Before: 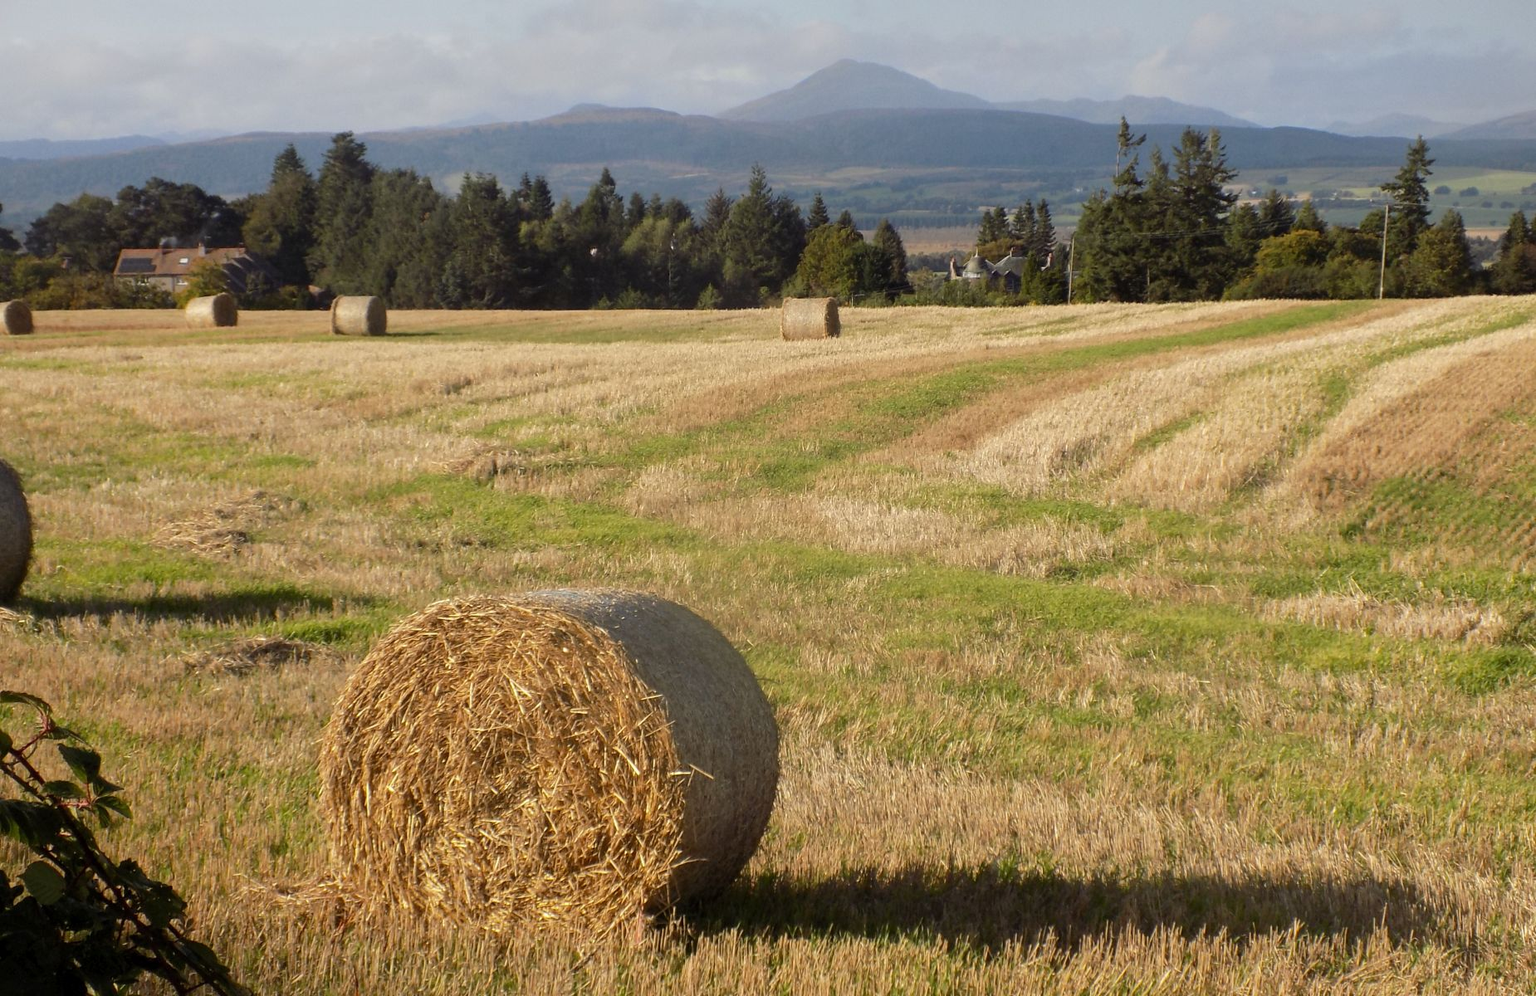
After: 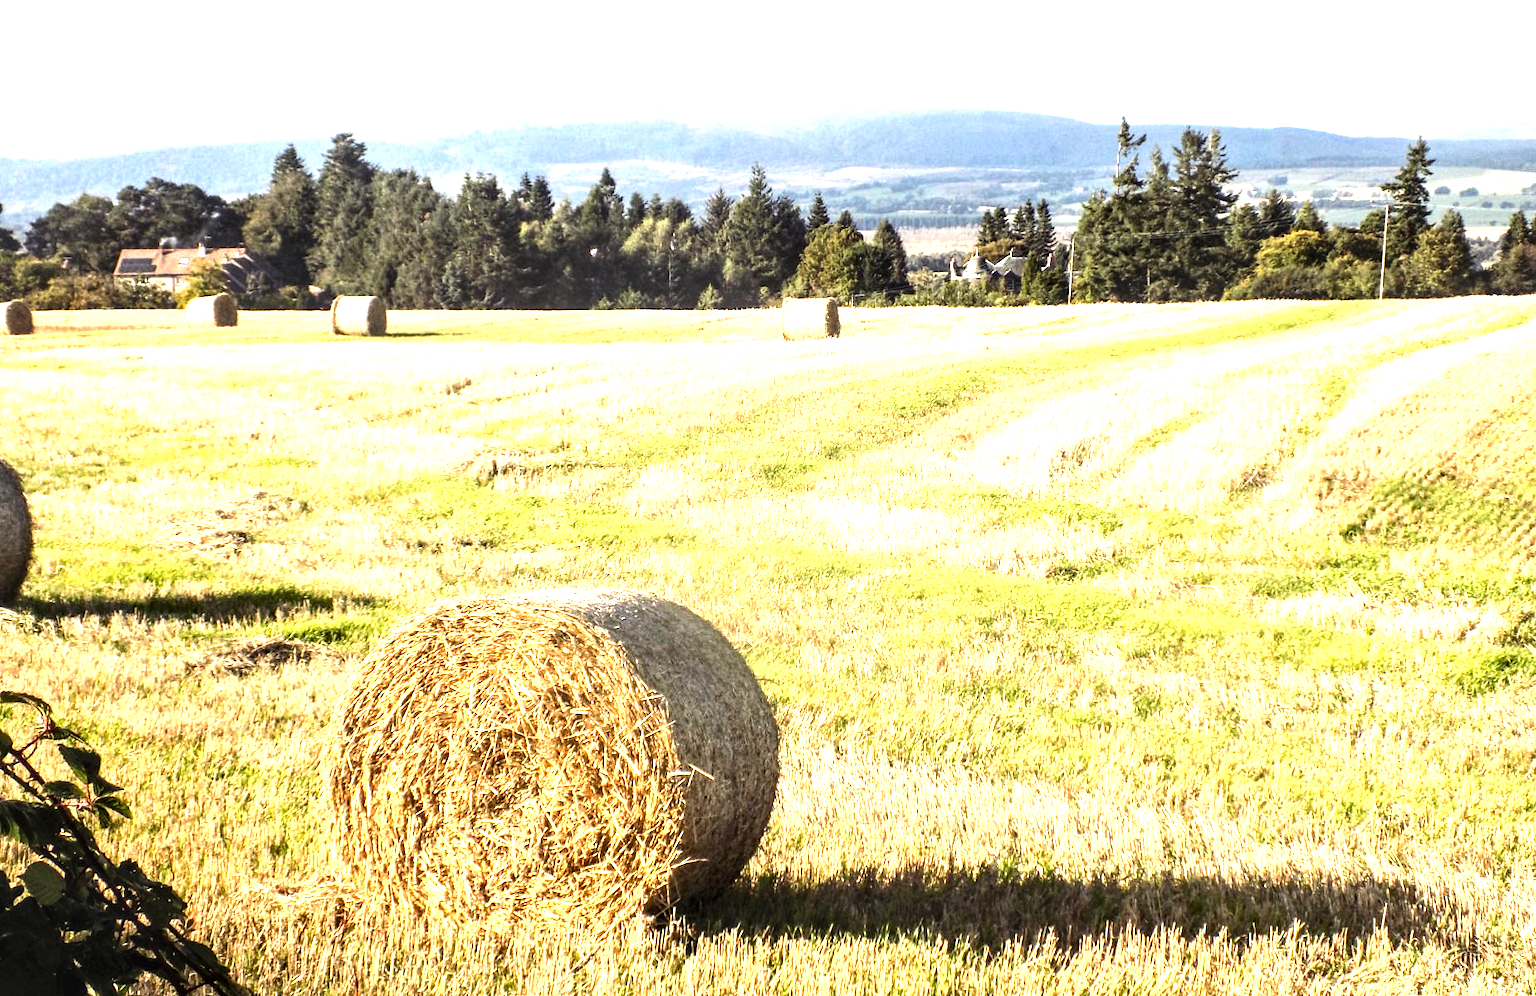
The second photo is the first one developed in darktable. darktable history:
exposure: black level correction 0, exposure 1.2 EV, compensate highlight preservation false
tone equalizer: -8 EV -1.09 EV, -7 EV -0.996 EV, -6 EV -0.855 EV, -5 EV -0.54 EV, -3 EV 0.544 EV, -2 EV 0.846 EV, -1 EV 0.987 EV, +0 EV 1.07 EV, edges refinement/feathering 500, mask exposure compensation -1.57 EV, preserve details no
local contrast: detail 150%
